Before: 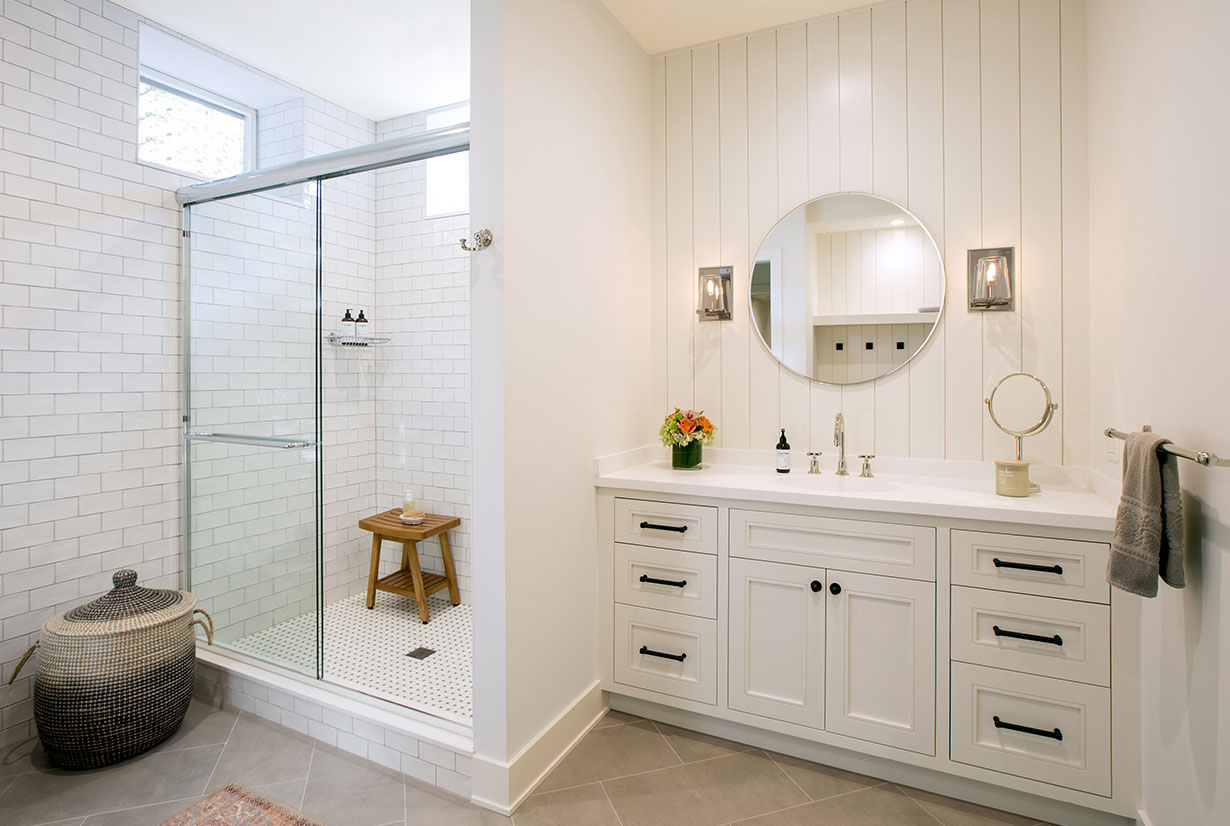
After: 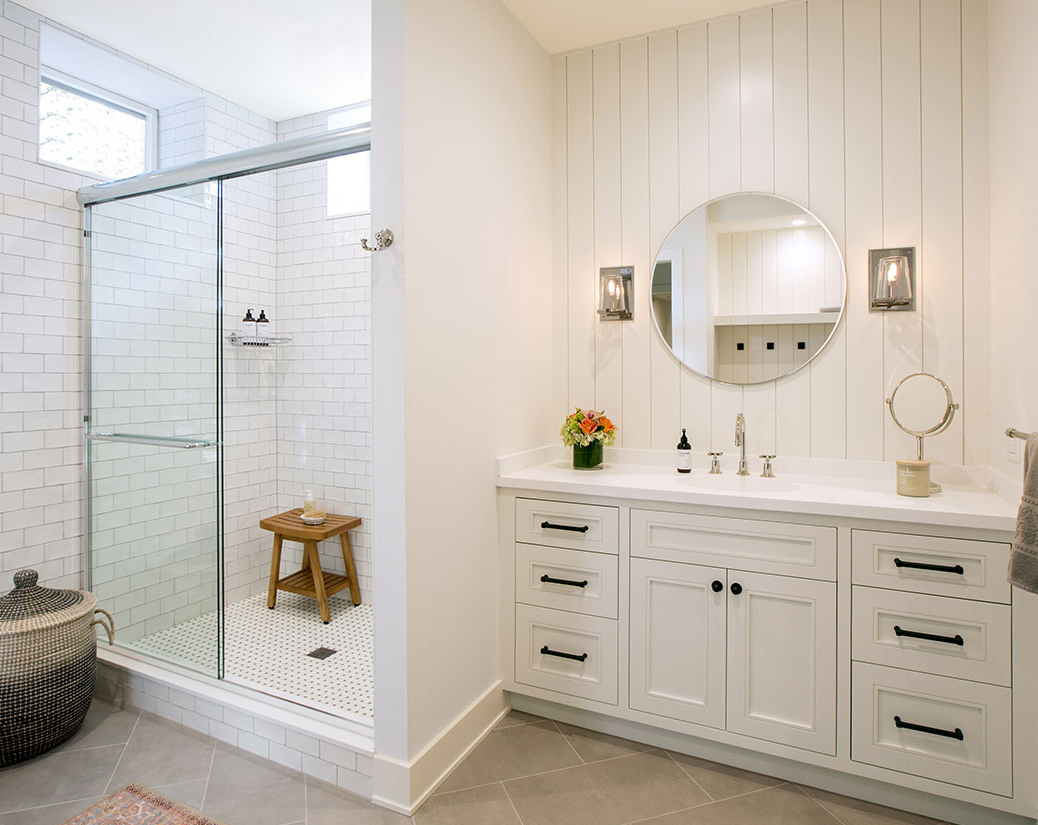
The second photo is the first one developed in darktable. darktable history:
crop: left 8.09%, right 7.456%
